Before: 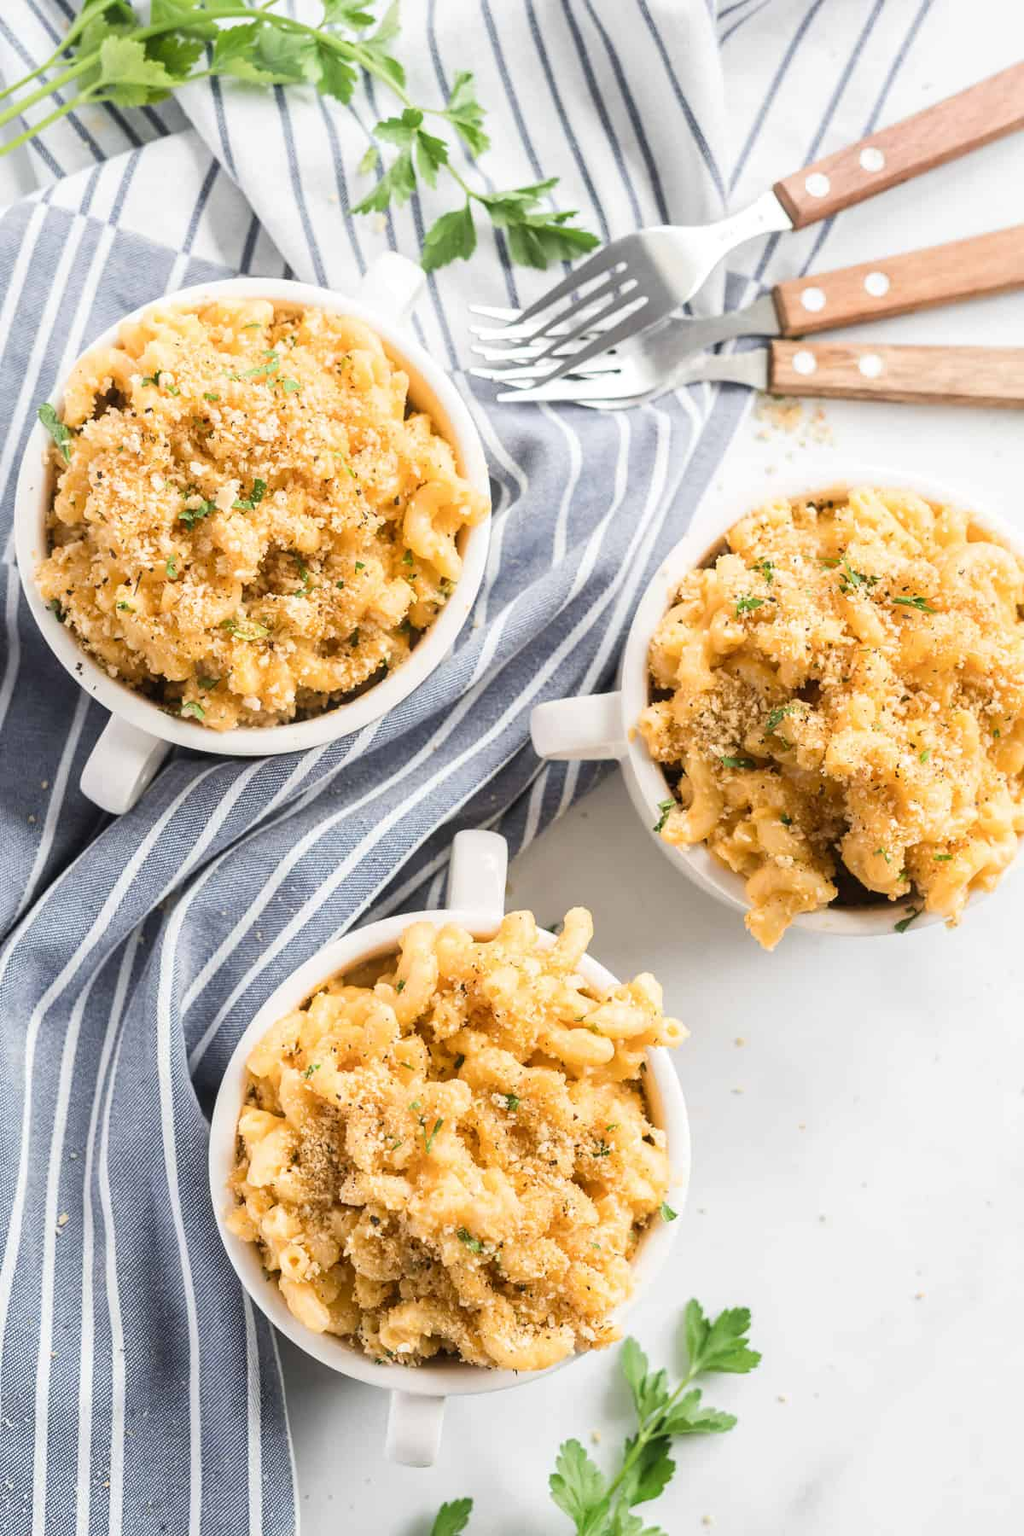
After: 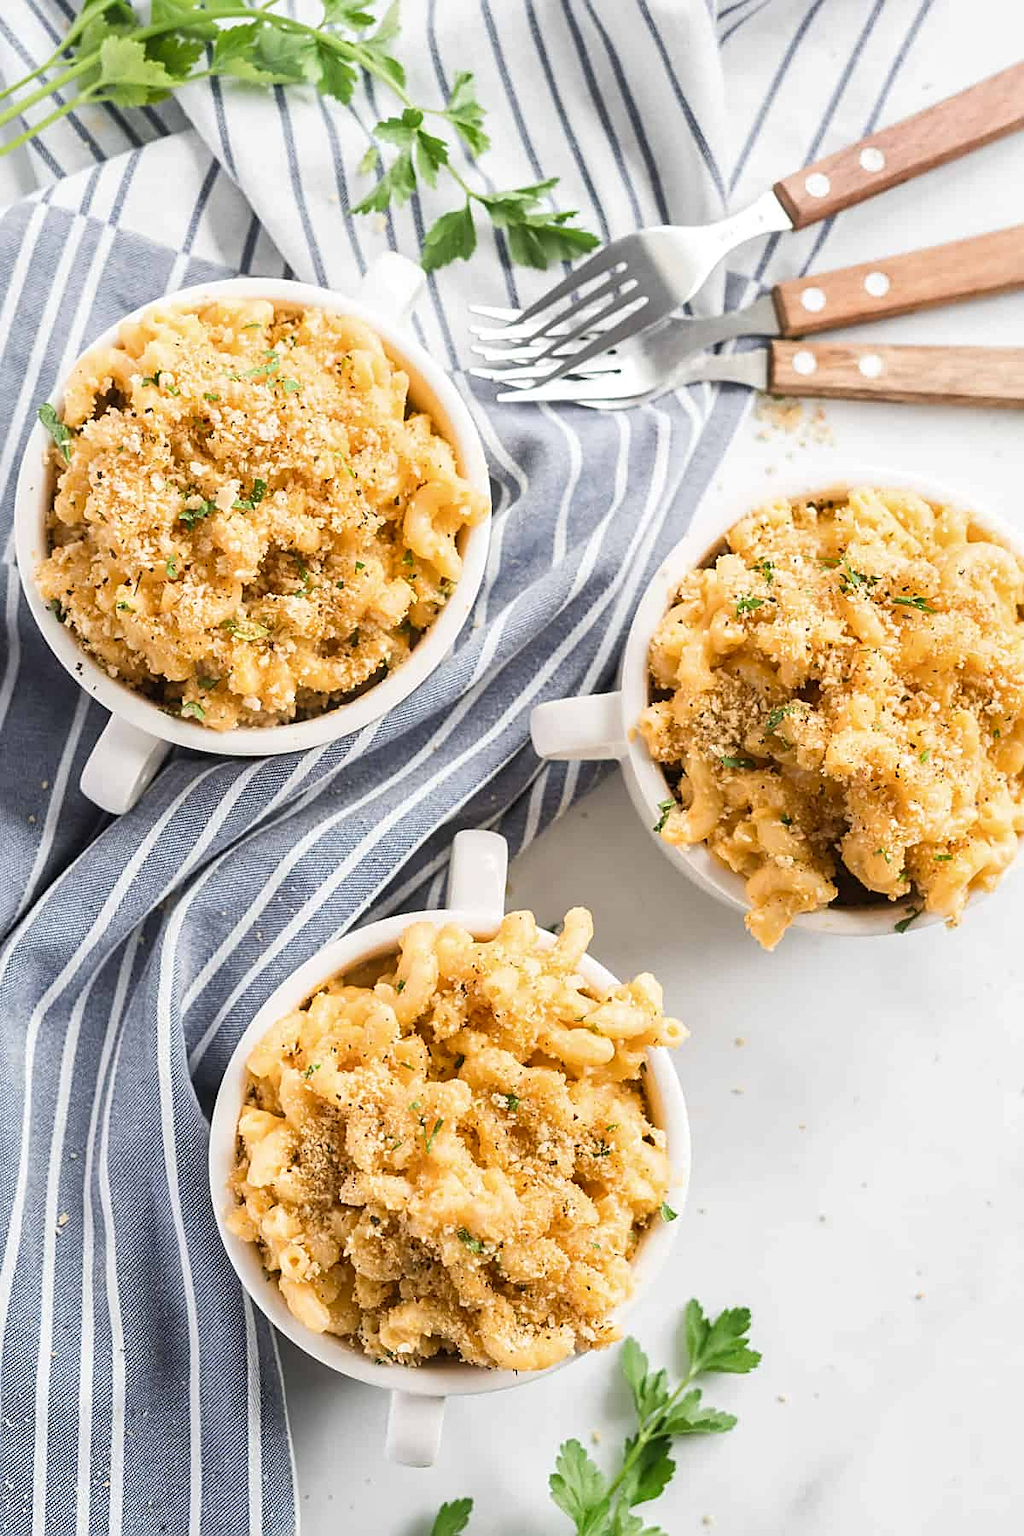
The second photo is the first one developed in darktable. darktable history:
sharpen: on, module defaults
shadows and highlights: shadows 52.22, highlights -28.65, soften with gaussian
